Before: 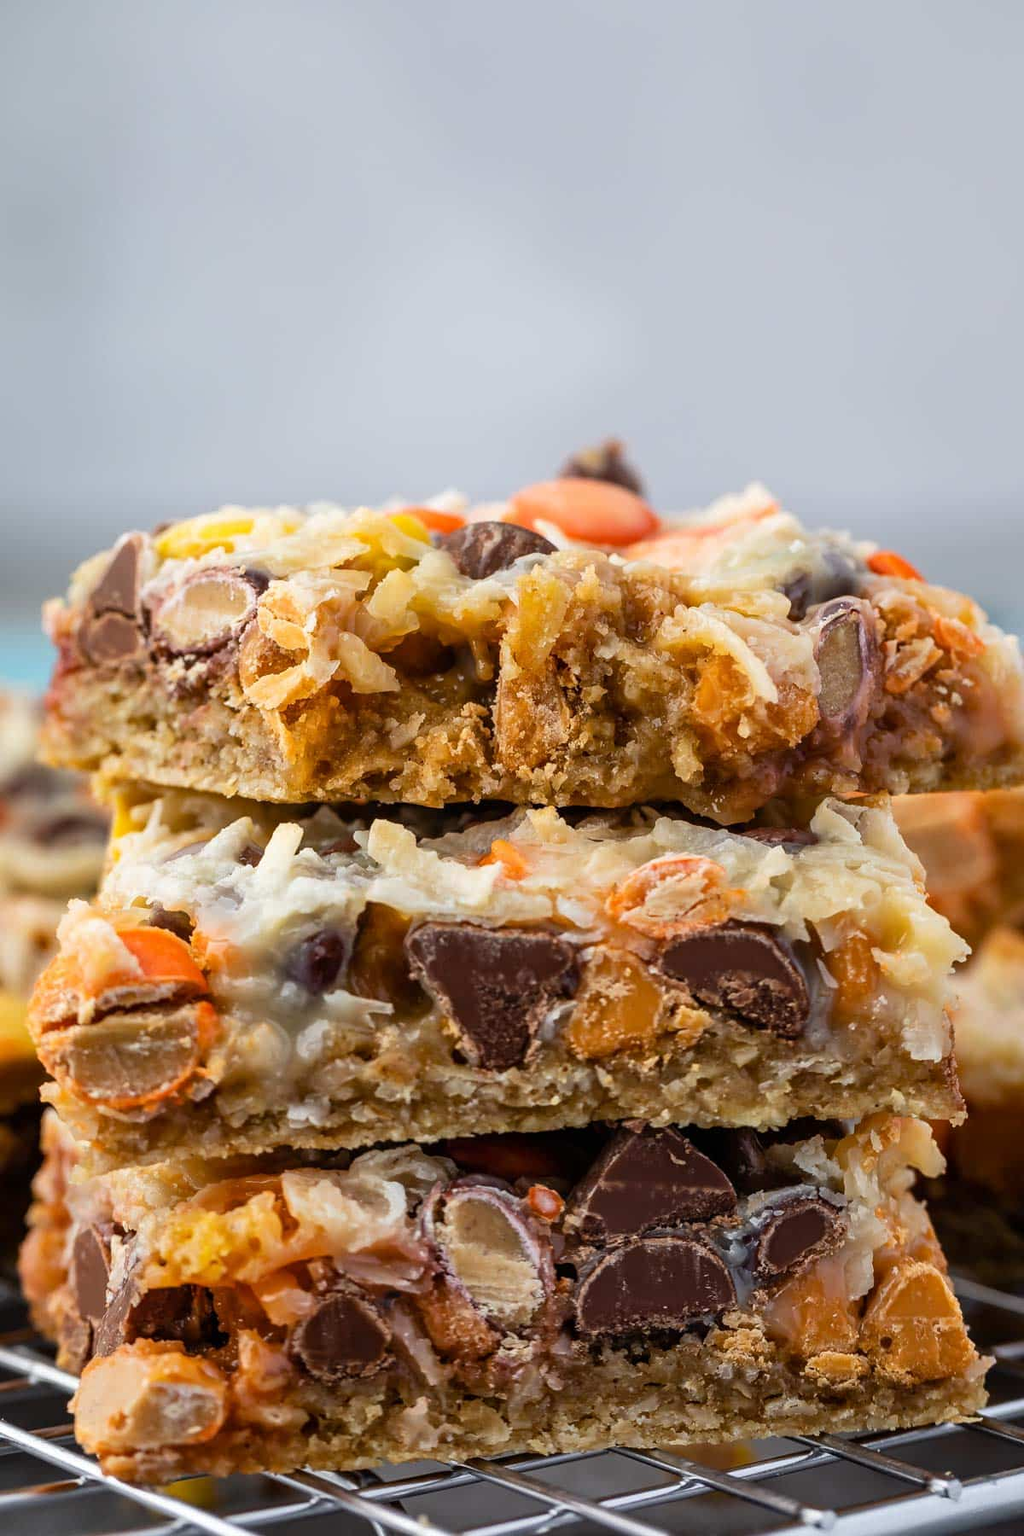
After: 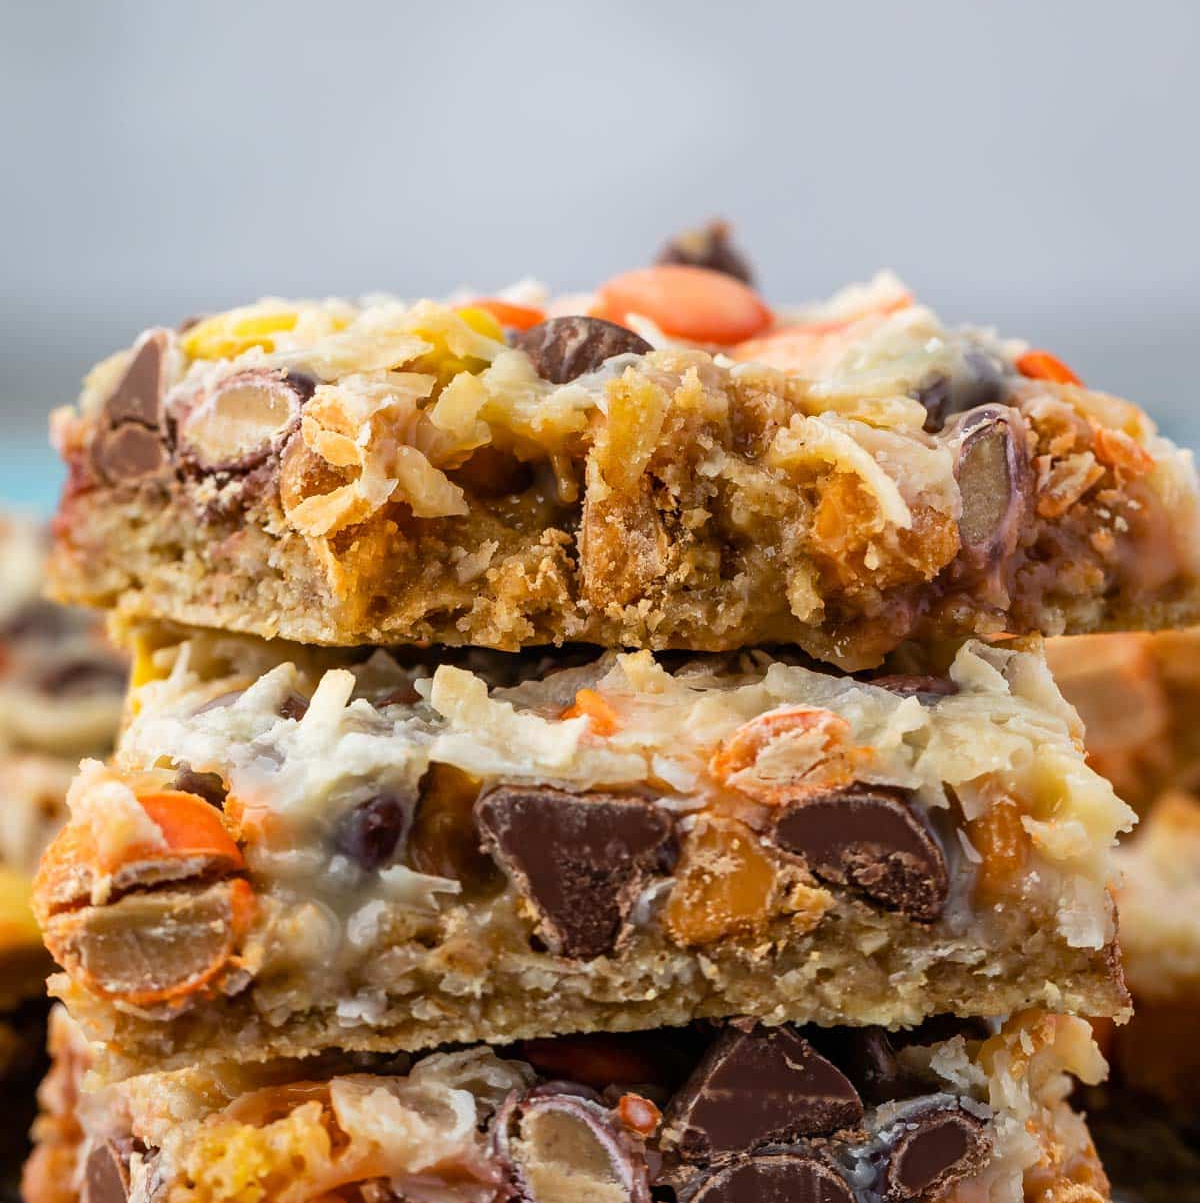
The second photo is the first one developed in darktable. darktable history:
crop: top 16.423%, bottom 16.73%
